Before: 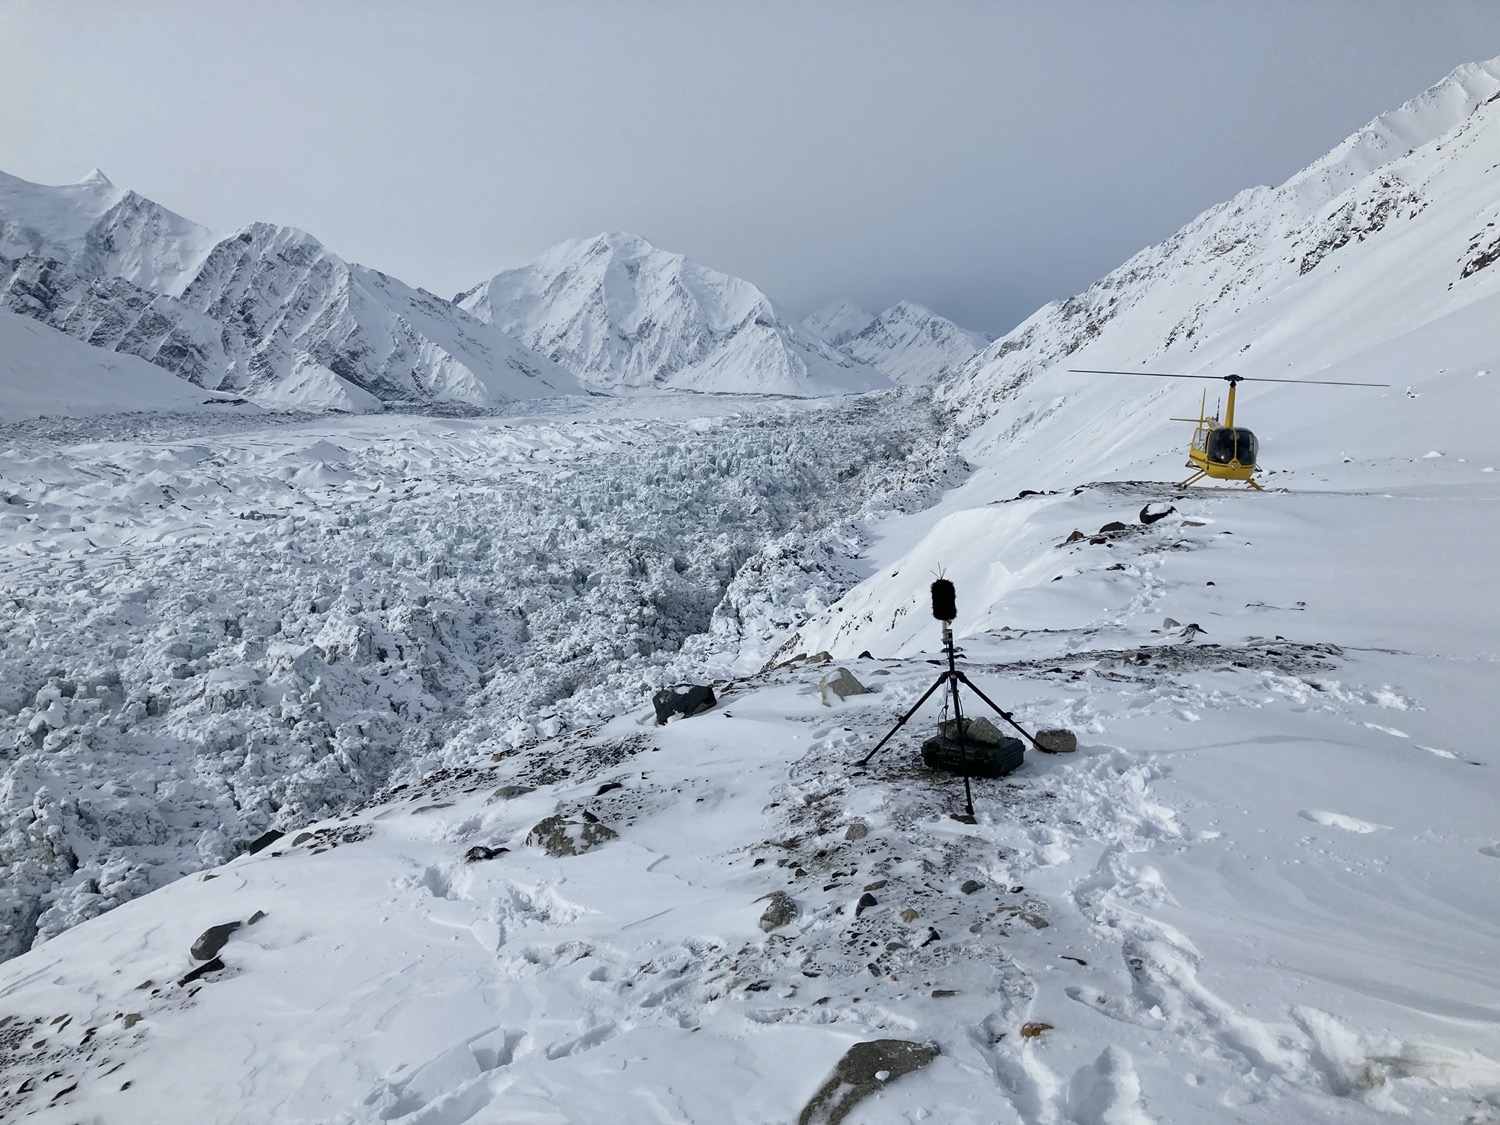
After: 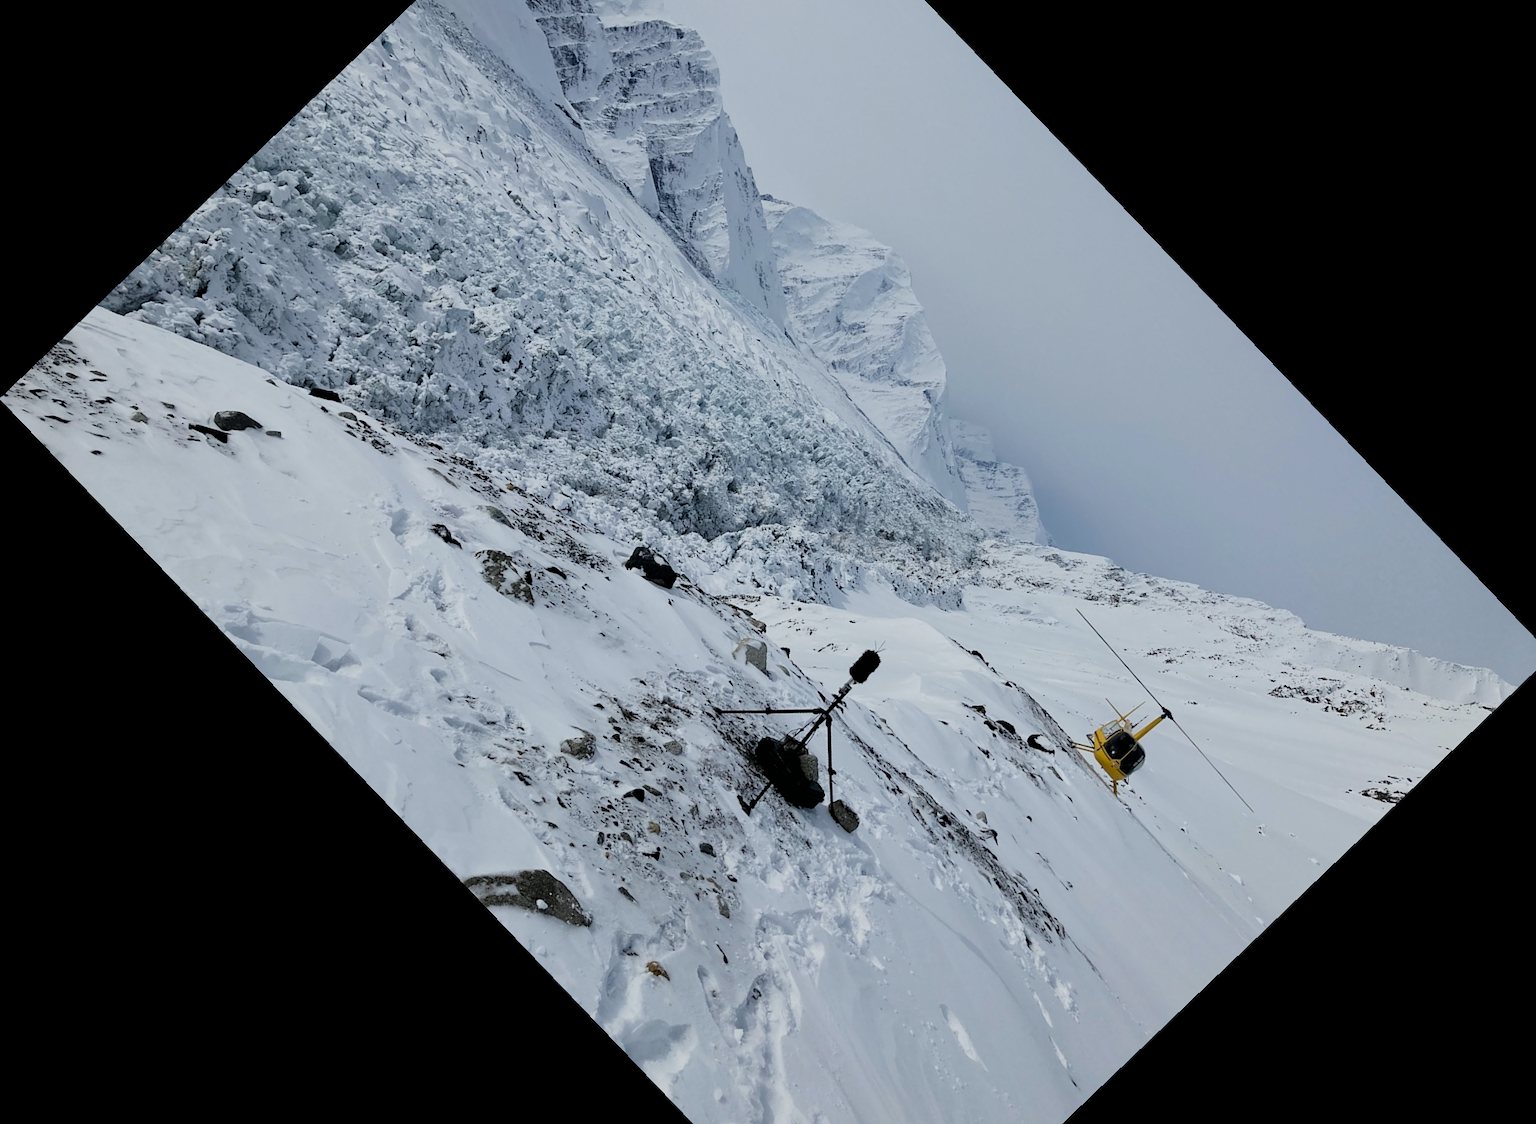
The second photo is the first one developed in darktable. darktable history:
crop and rotate: angle -46.26°, top 16.234%, right 0.912%, bottom 11.704%
filmic rgb: black relative exposure -5 EV, hardness 2.88, contrast 1.1
